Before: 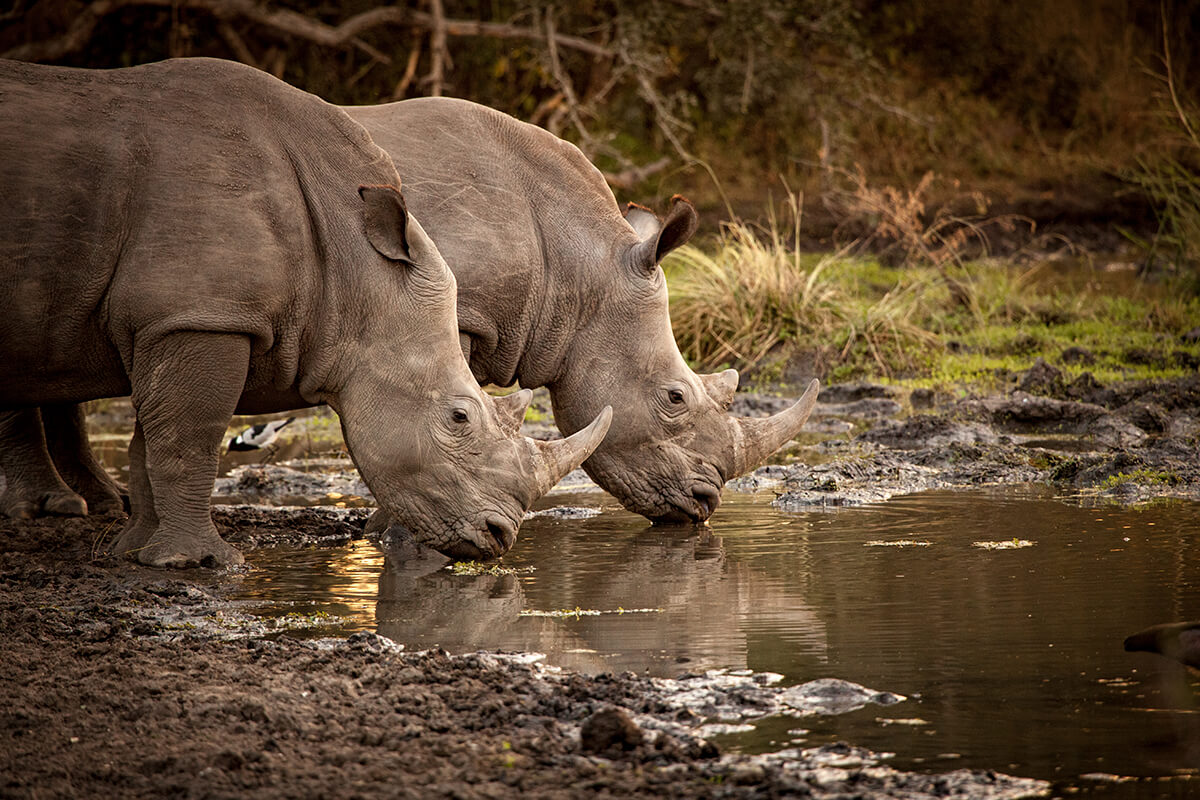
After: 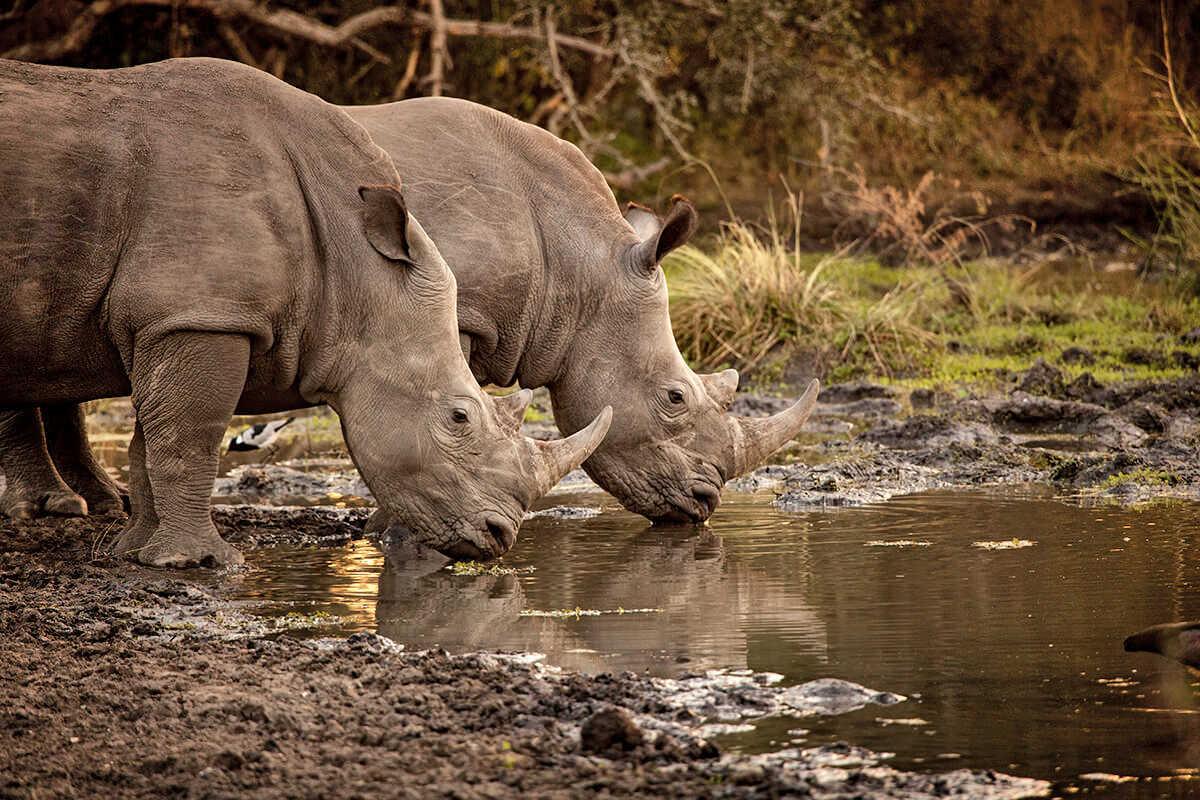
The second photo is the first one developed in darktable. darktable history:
shadows and highlights: shadows 59.84, highlights -60.29, soften with gaussian
